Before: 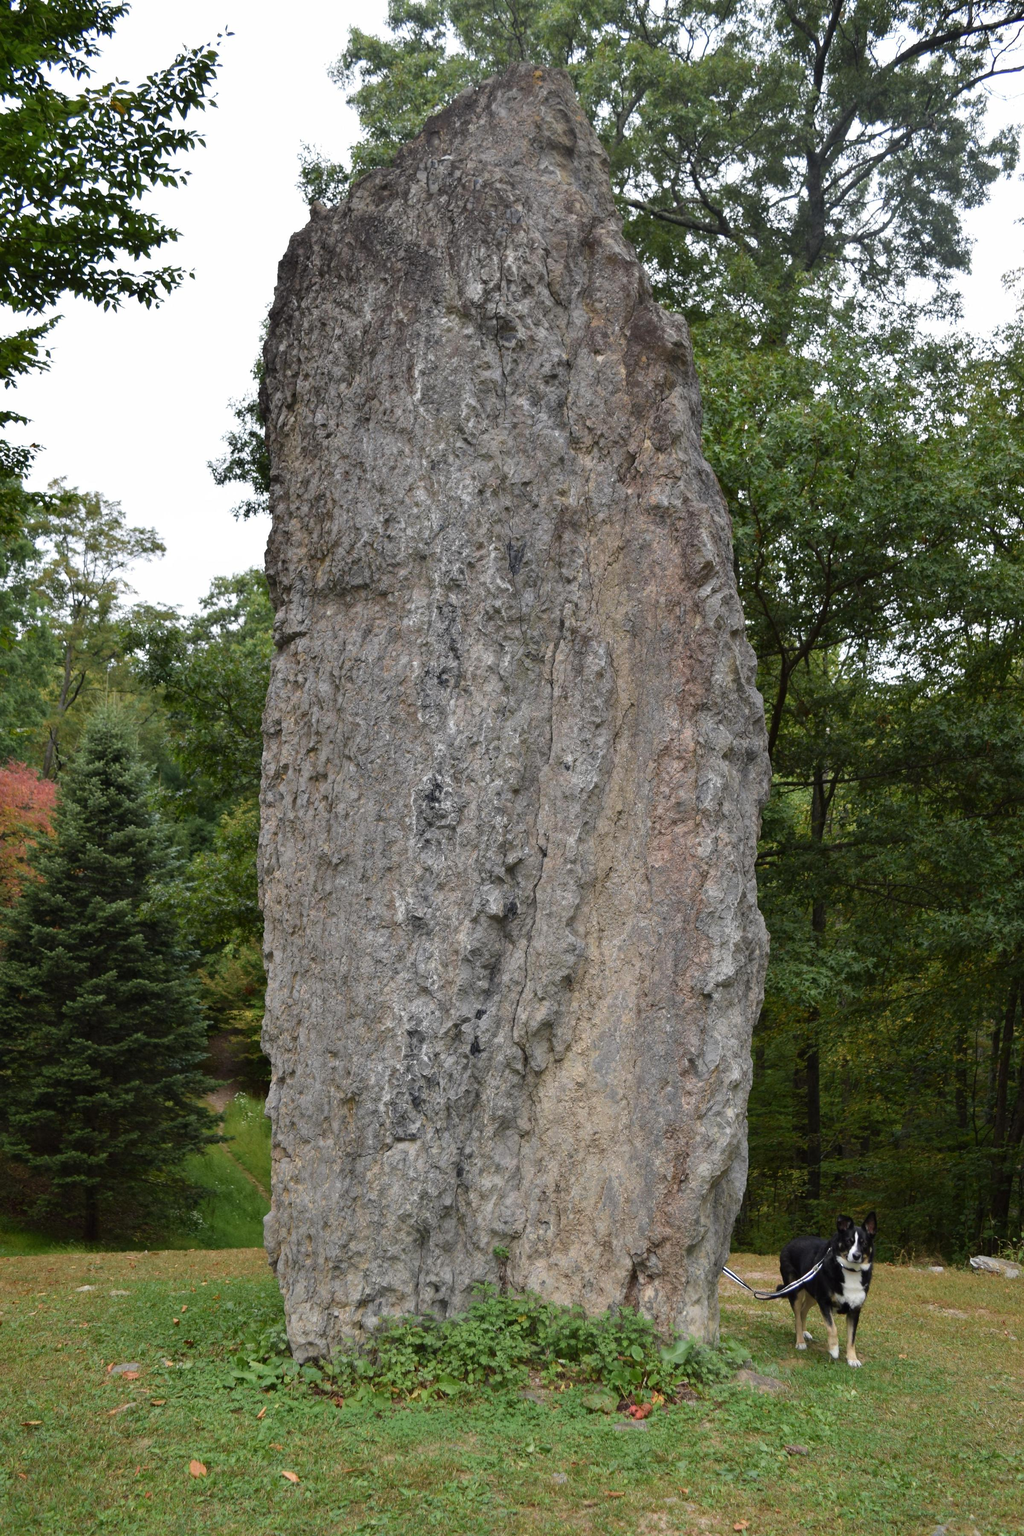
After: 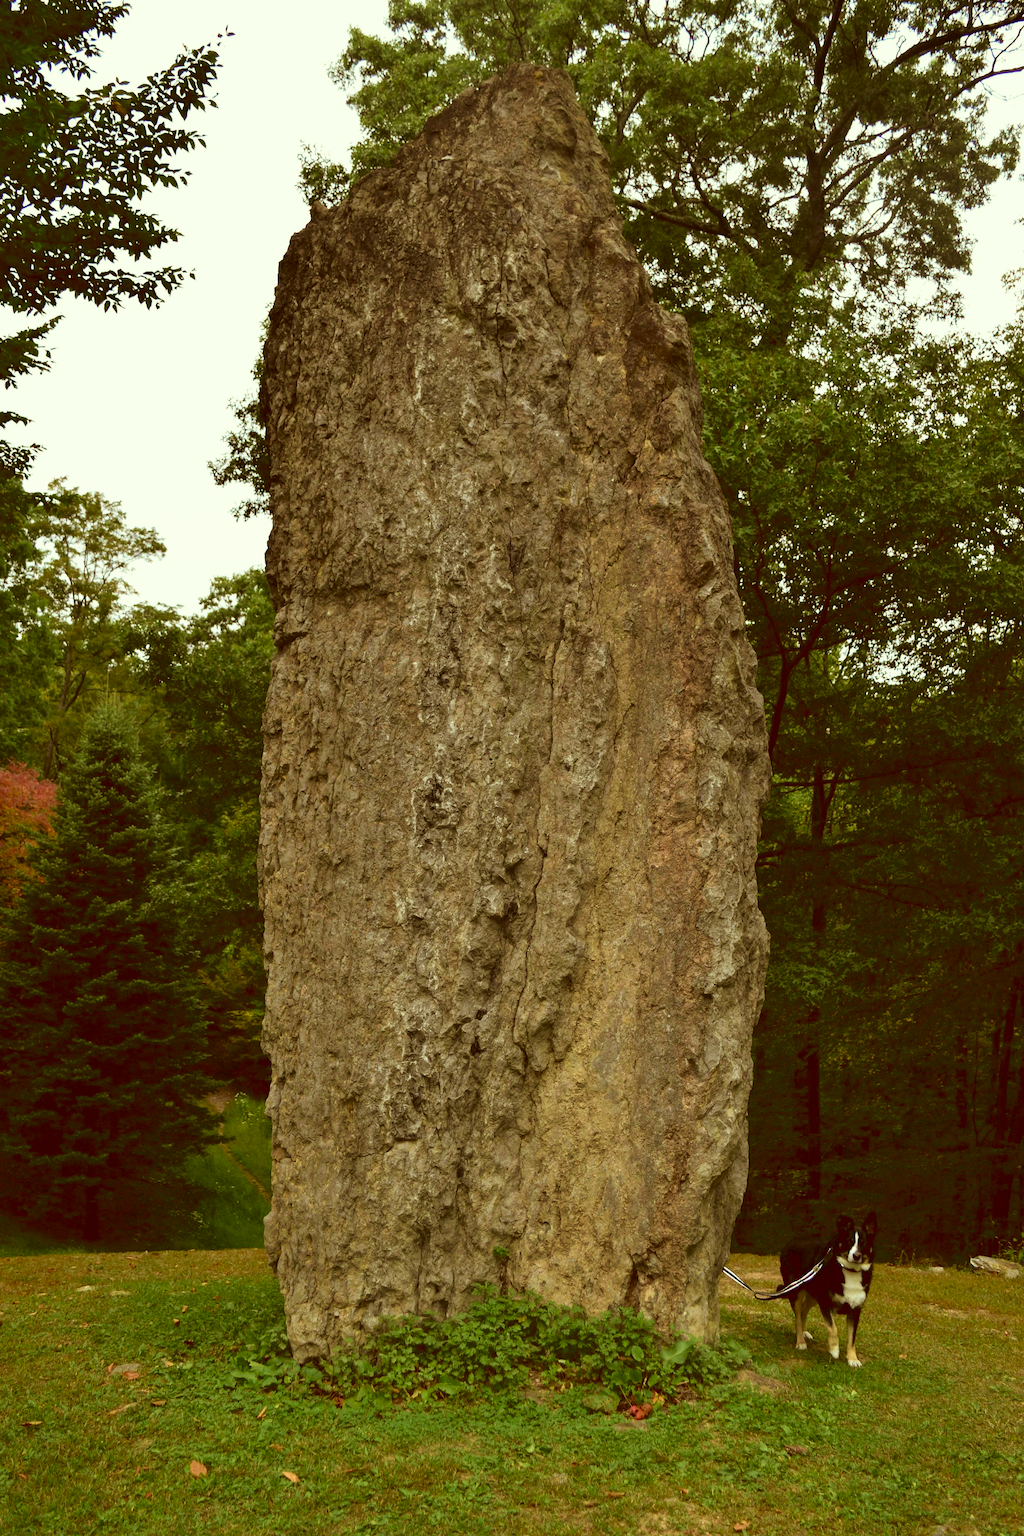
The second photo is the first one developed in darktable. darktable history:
contrast brightness saturation: contrast 0.068, brightness -0.133, saturation 0.057
velvia: strength 66.94%, mid-tones bias 0.968
color correction: highlights a* -6.08, highlights b* 9.24, shadows a* 10.65, shadows b* 23.77
